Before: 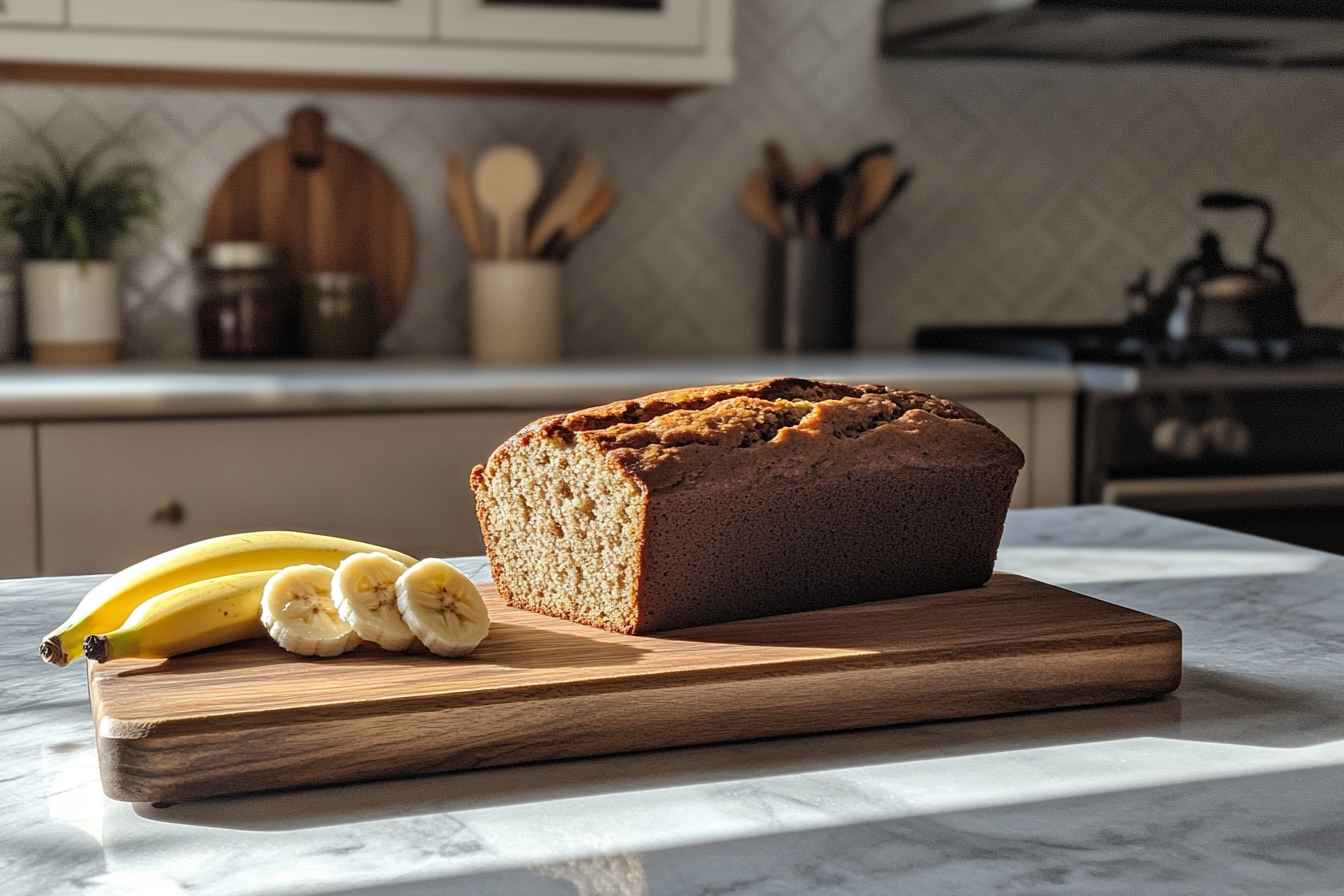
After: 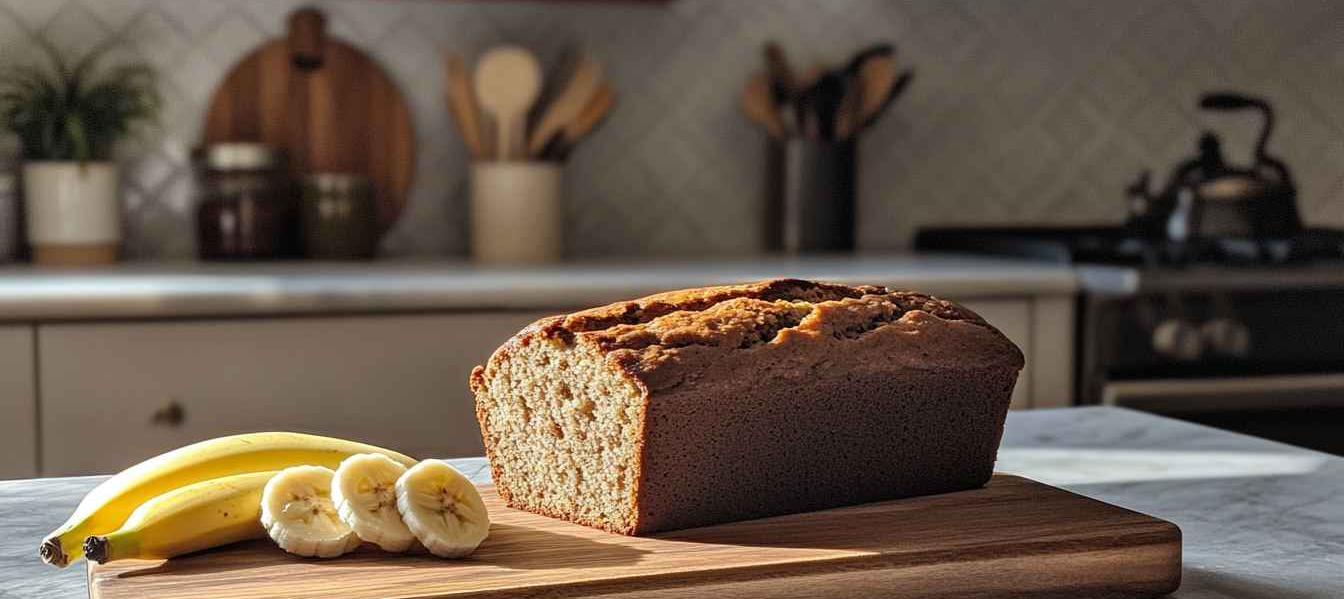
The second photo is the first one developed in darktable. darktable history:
crop: top 11.137%, bottom 21.96%
